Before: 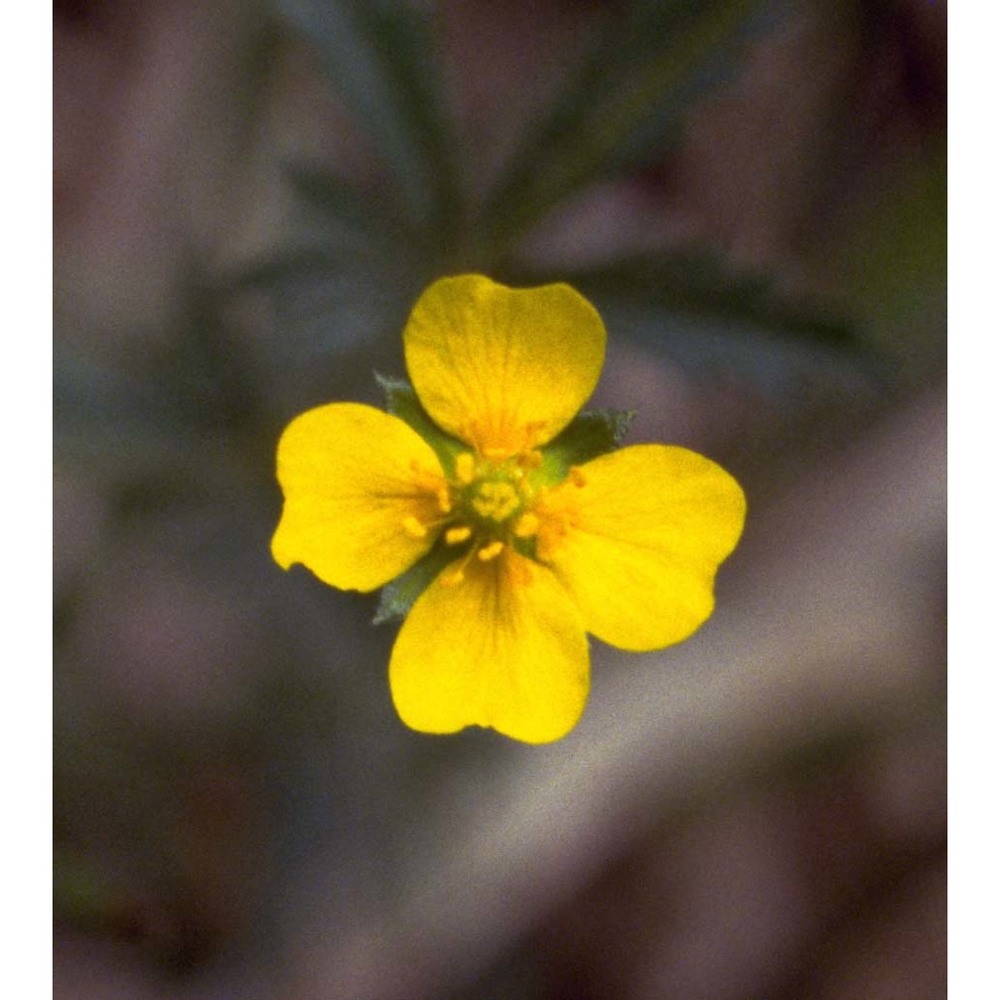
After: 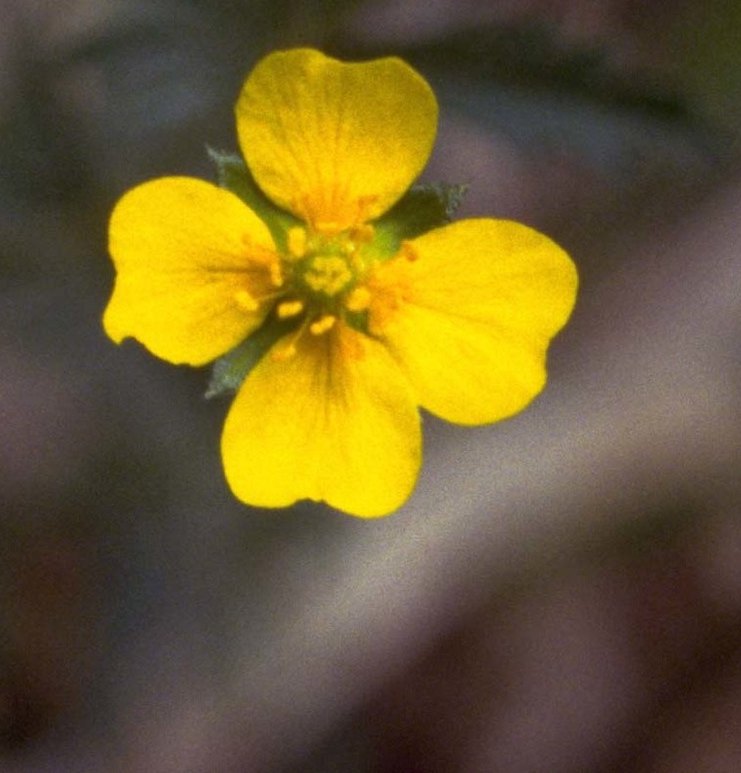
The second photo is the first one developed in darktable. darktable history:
crop: left 16.879%, top 22.675%, right 8.925%
